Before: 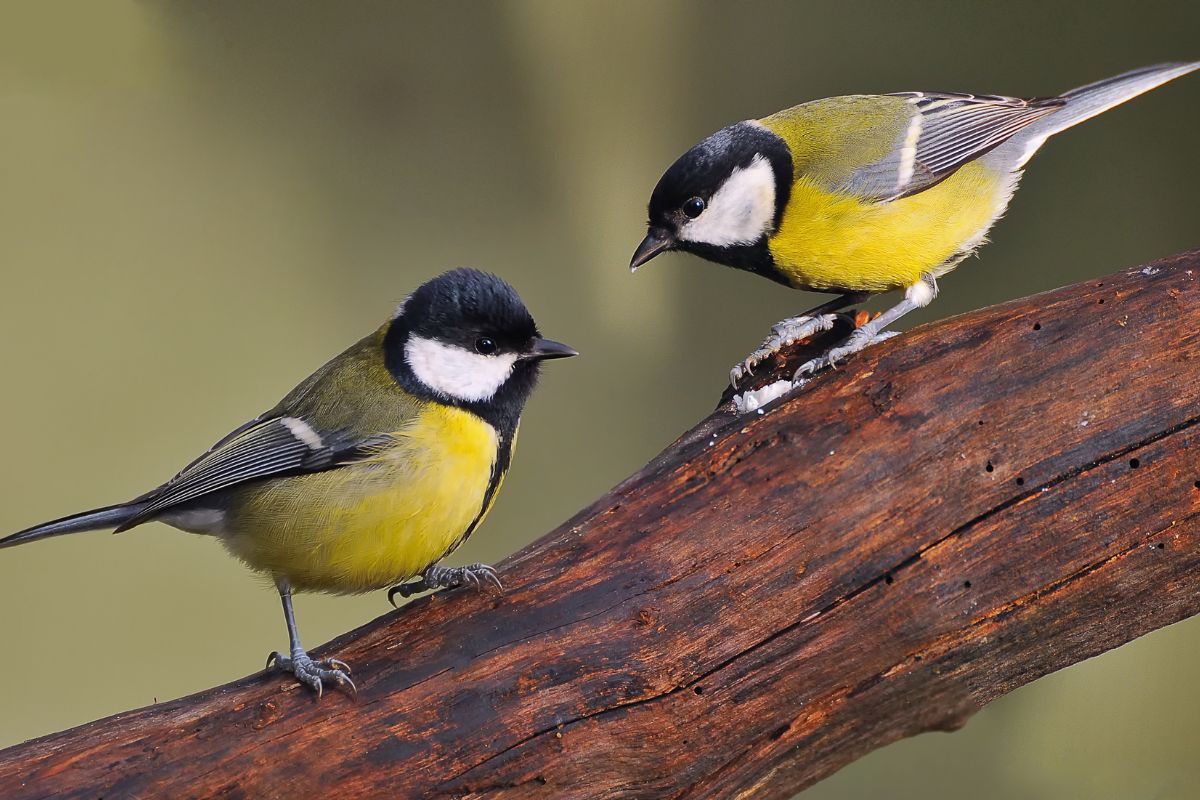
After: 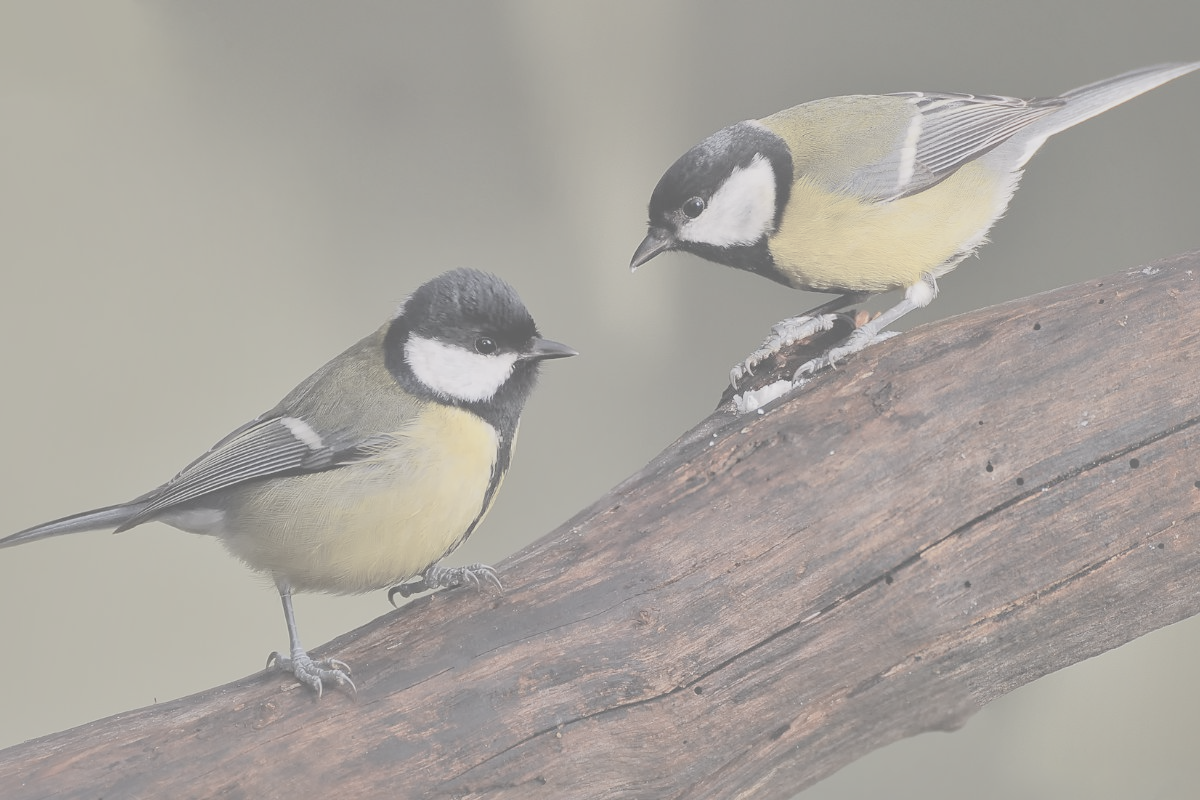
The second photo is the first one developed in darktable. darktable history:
shadows and highlights: on, module defaults
contrast brightness saturation: contrast -0.32, brightness 0.75, saturation -0.78
